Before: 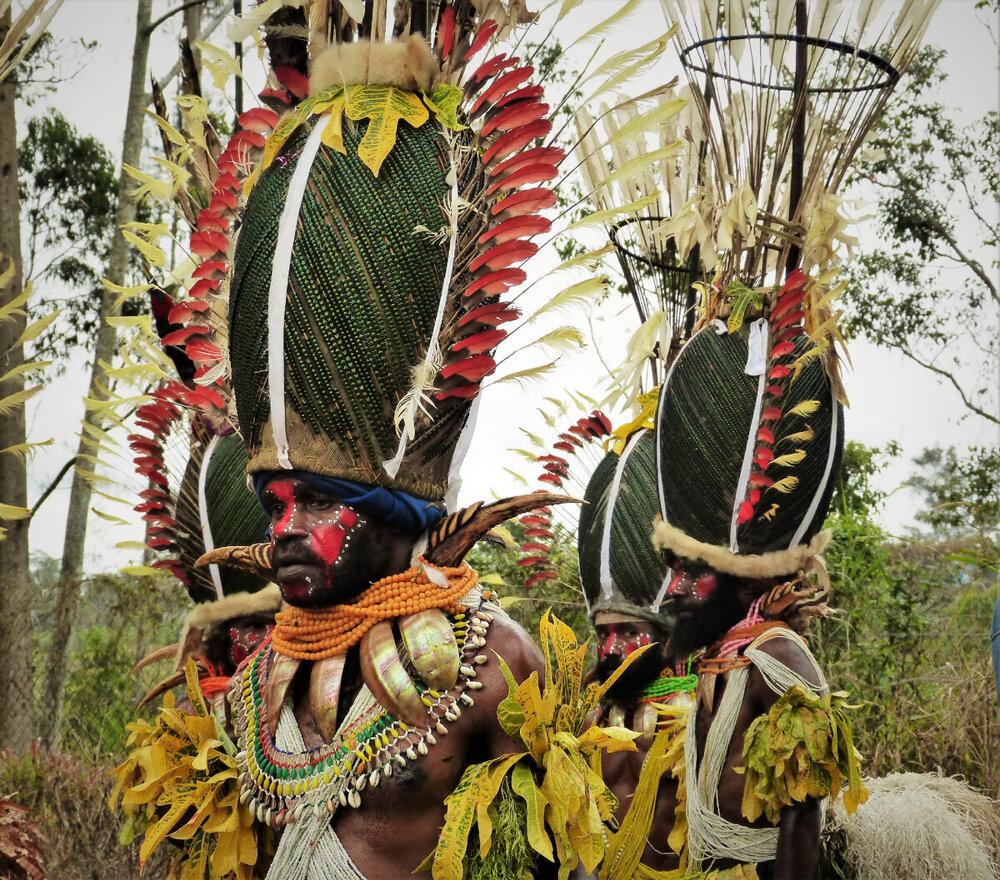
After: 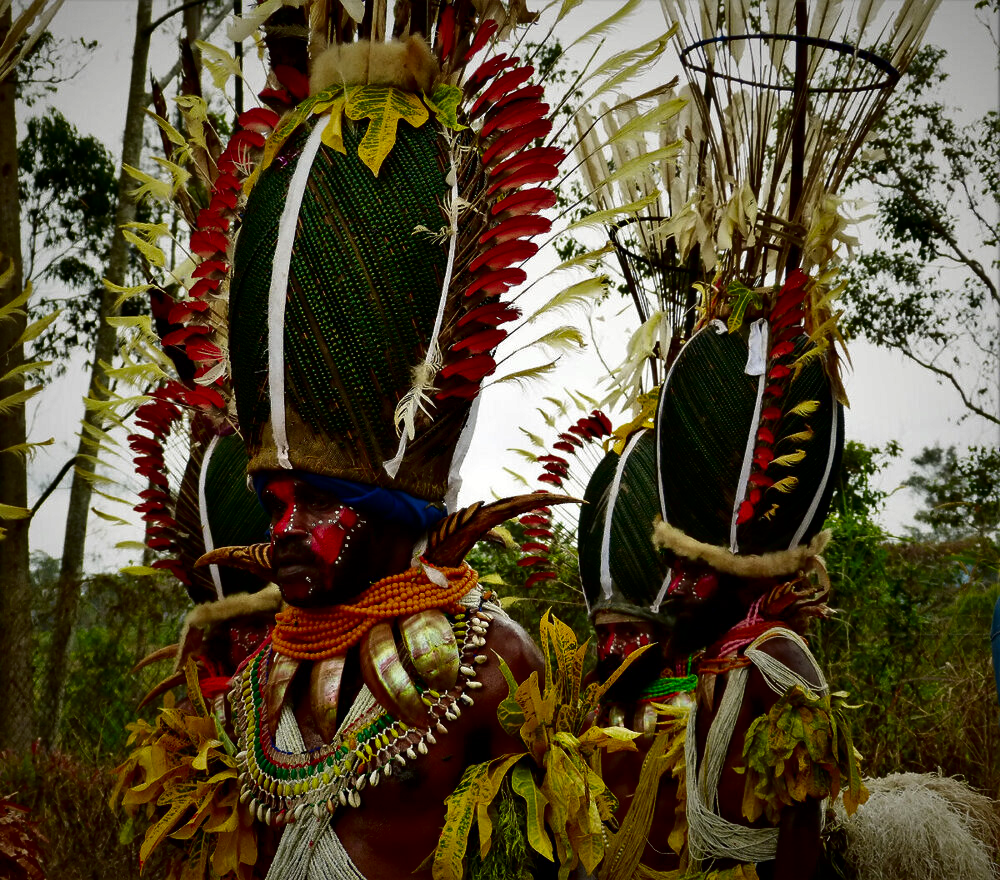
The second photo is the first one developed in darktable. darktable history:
contrast brightness saturation: contrast 0.093, brightness -0.61, saturation 0.175
